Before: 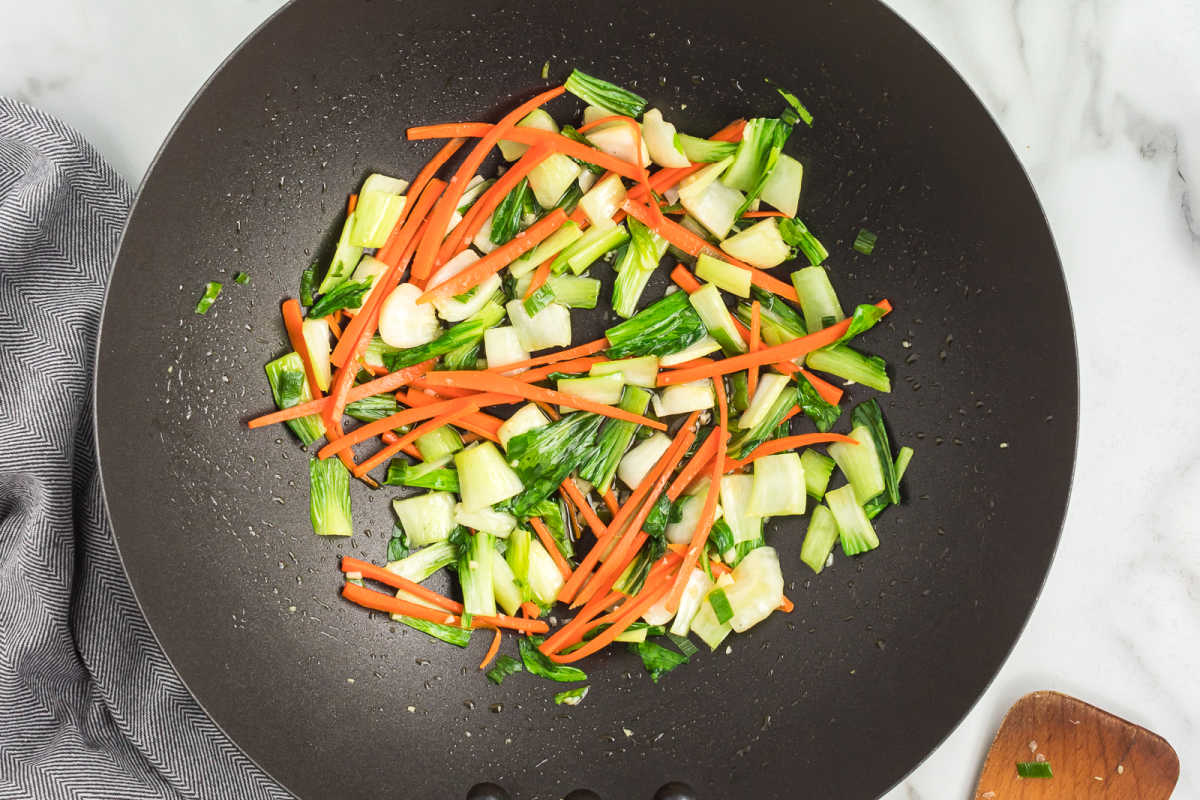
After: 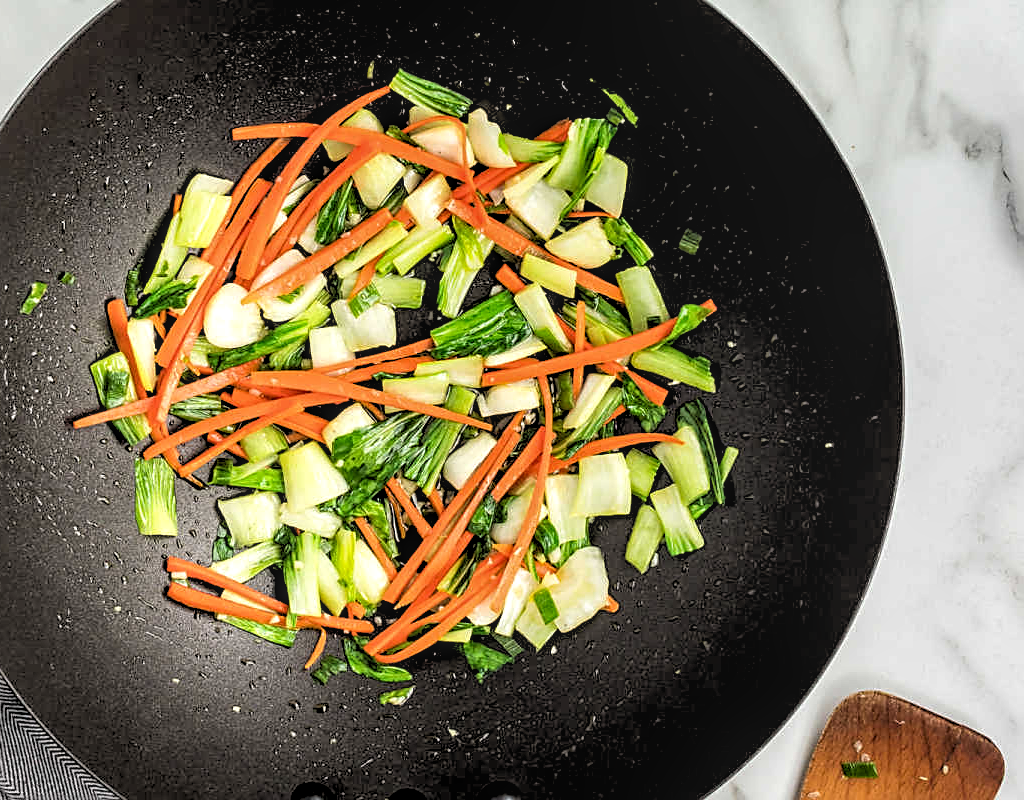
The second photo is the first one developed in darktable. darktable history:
rgb levels: levels [[0.034, 0.472, 0.904], [0, 0.5, 1], [0, 0.5, 1]]
sharpen: on, module defaults
crop and rotate: left 14.584%
local contrast: on, module defaults
